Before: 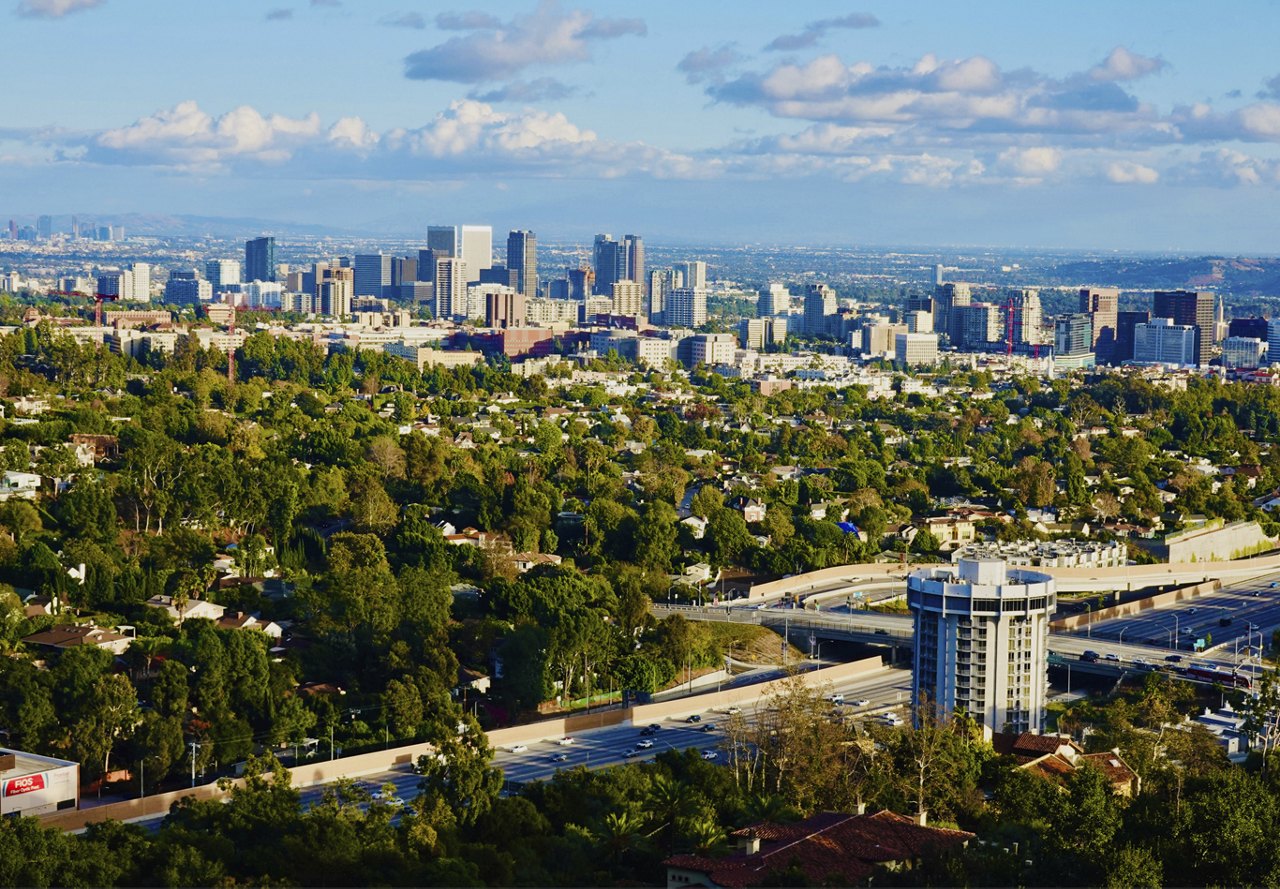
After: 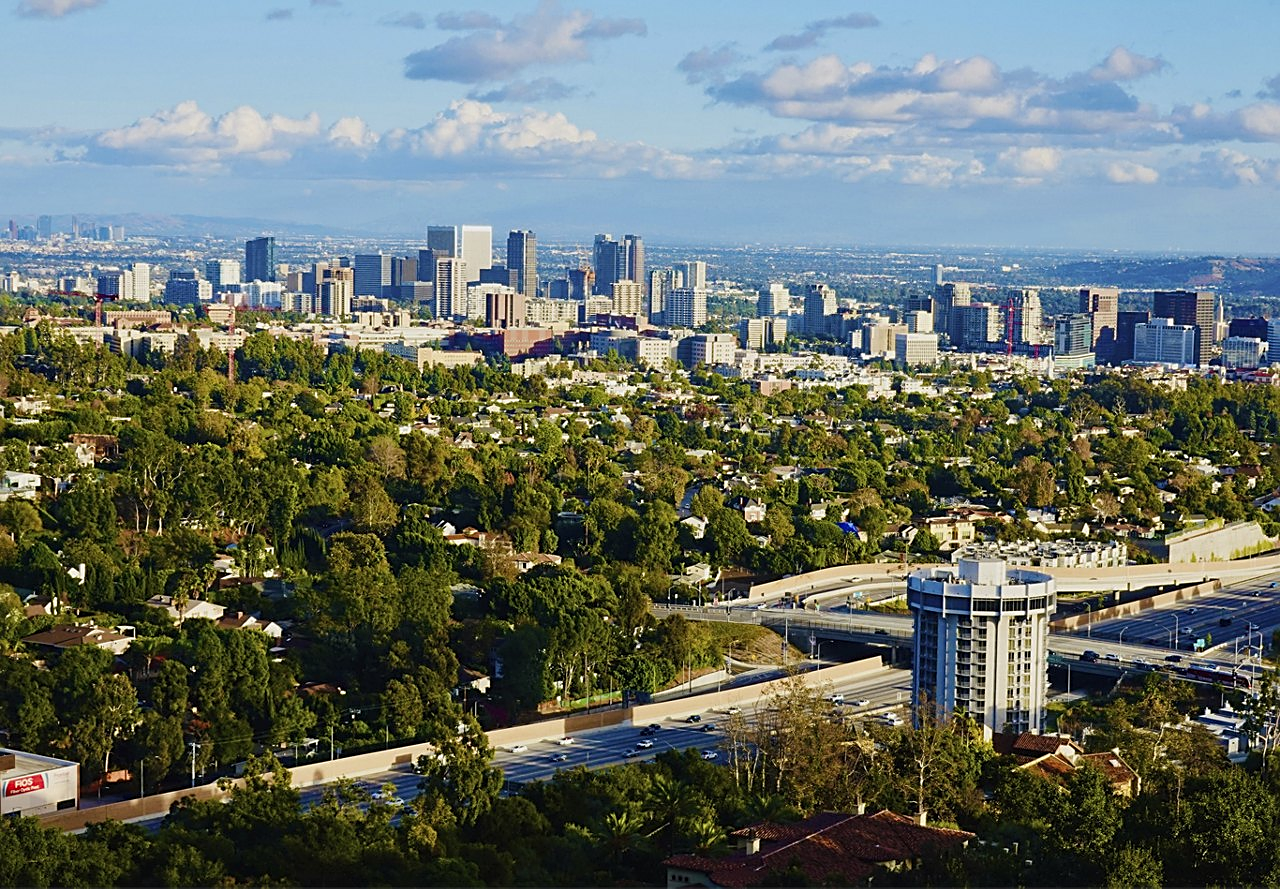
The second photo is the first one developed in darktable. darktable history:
sharpen: amount 0.496
